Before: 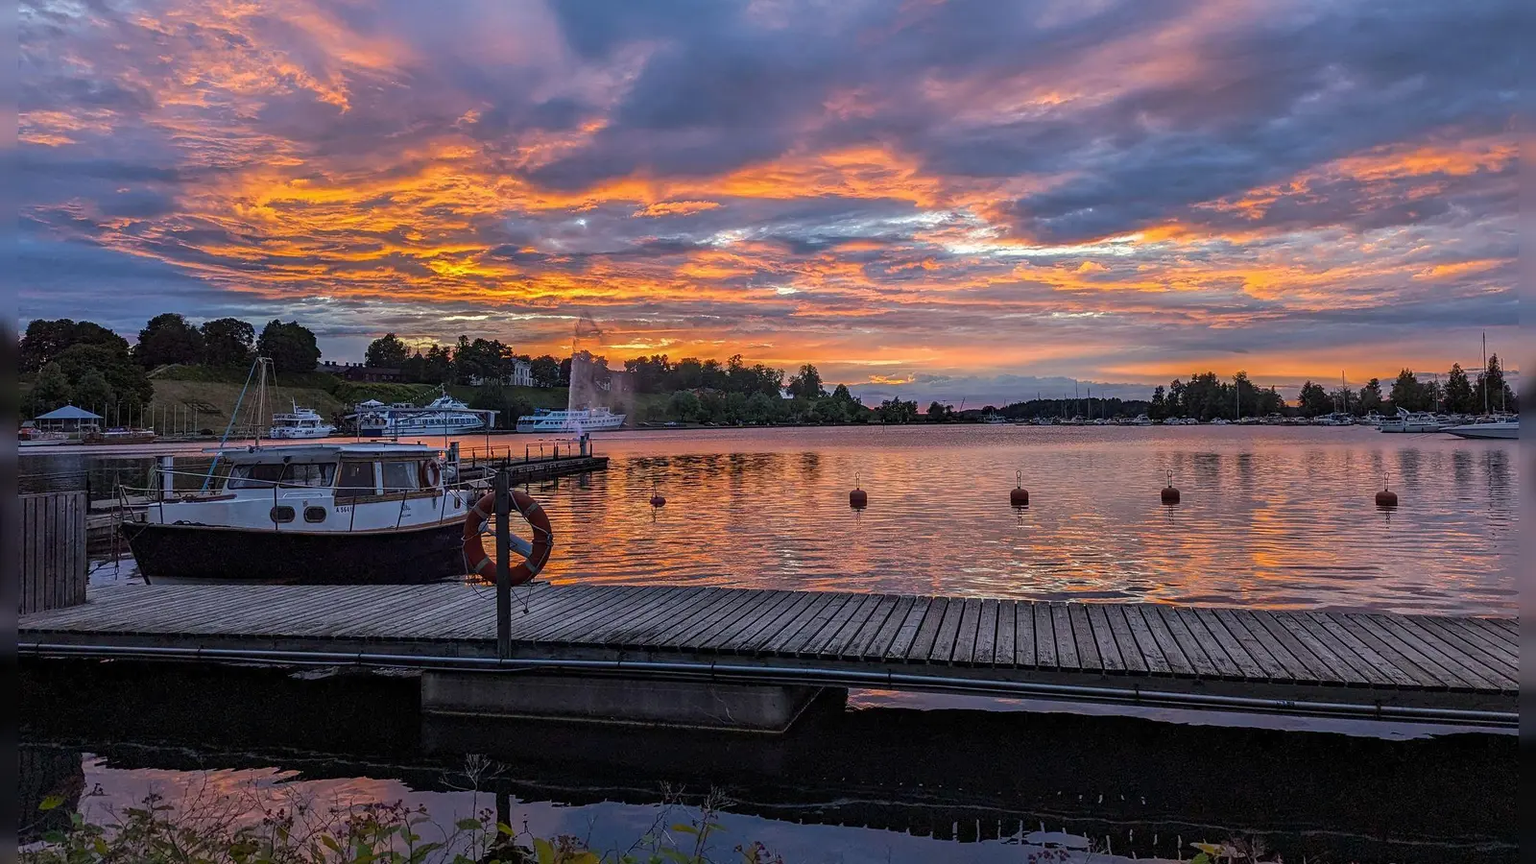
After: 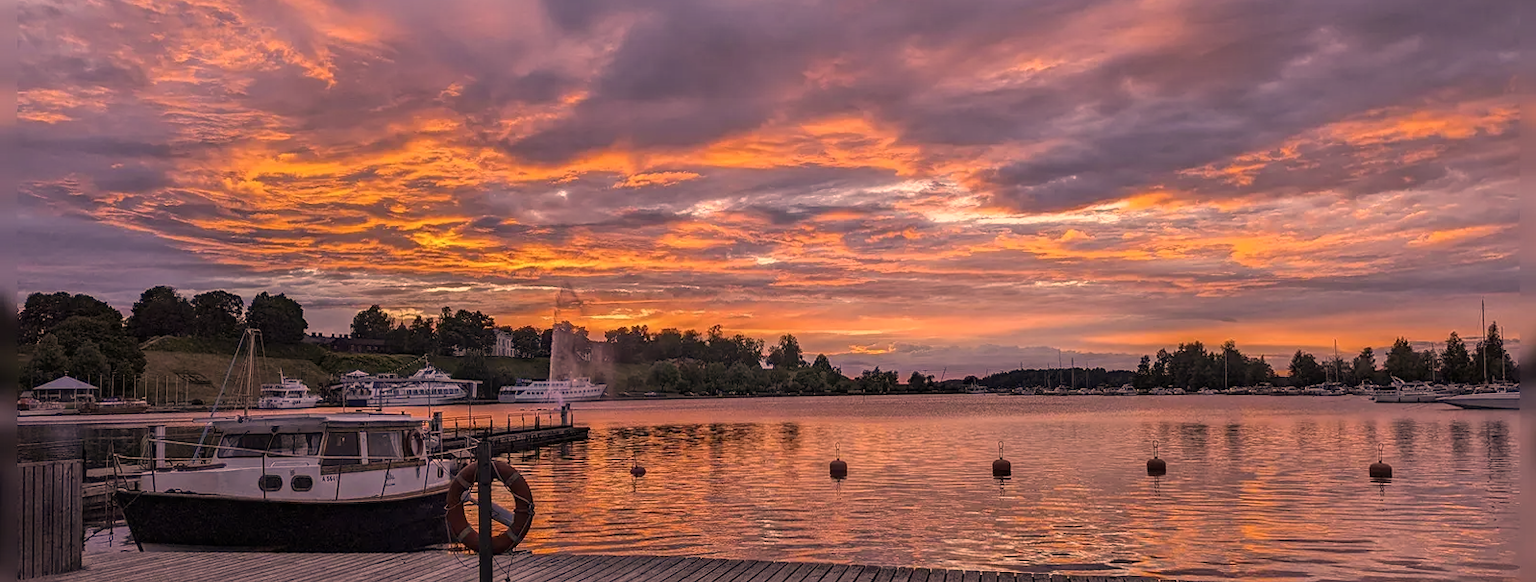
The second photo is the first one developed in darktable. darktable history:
crop and rotate: top 4.848%, bottom 29.503%
rotate and perspective: lens shift (horizontal) -0.055, automatic cropping off
color correction: highlights a* 40, highlights b* 40, saturation 0.69
